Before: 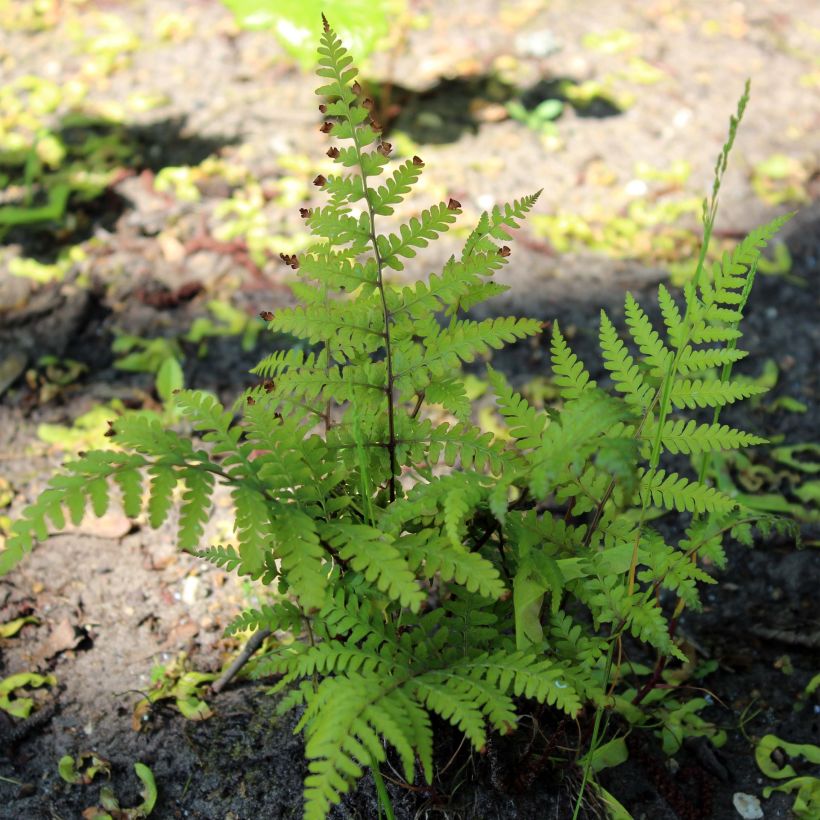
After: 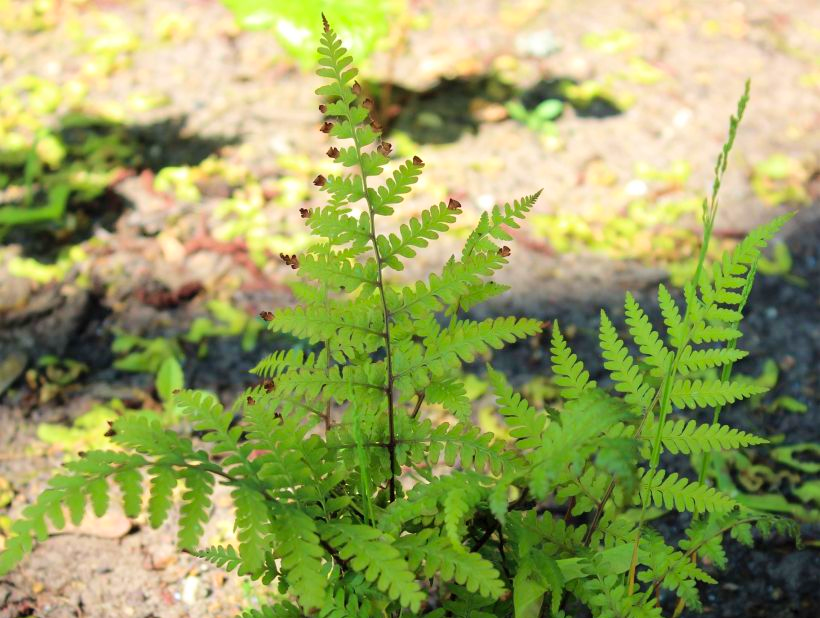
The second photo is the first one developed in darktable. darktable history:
velvia: on, module defaults
contrast brightness saturation: contrast 0.075, brightness 0.076, saturation 0.18
crop: bottom 24.394%
